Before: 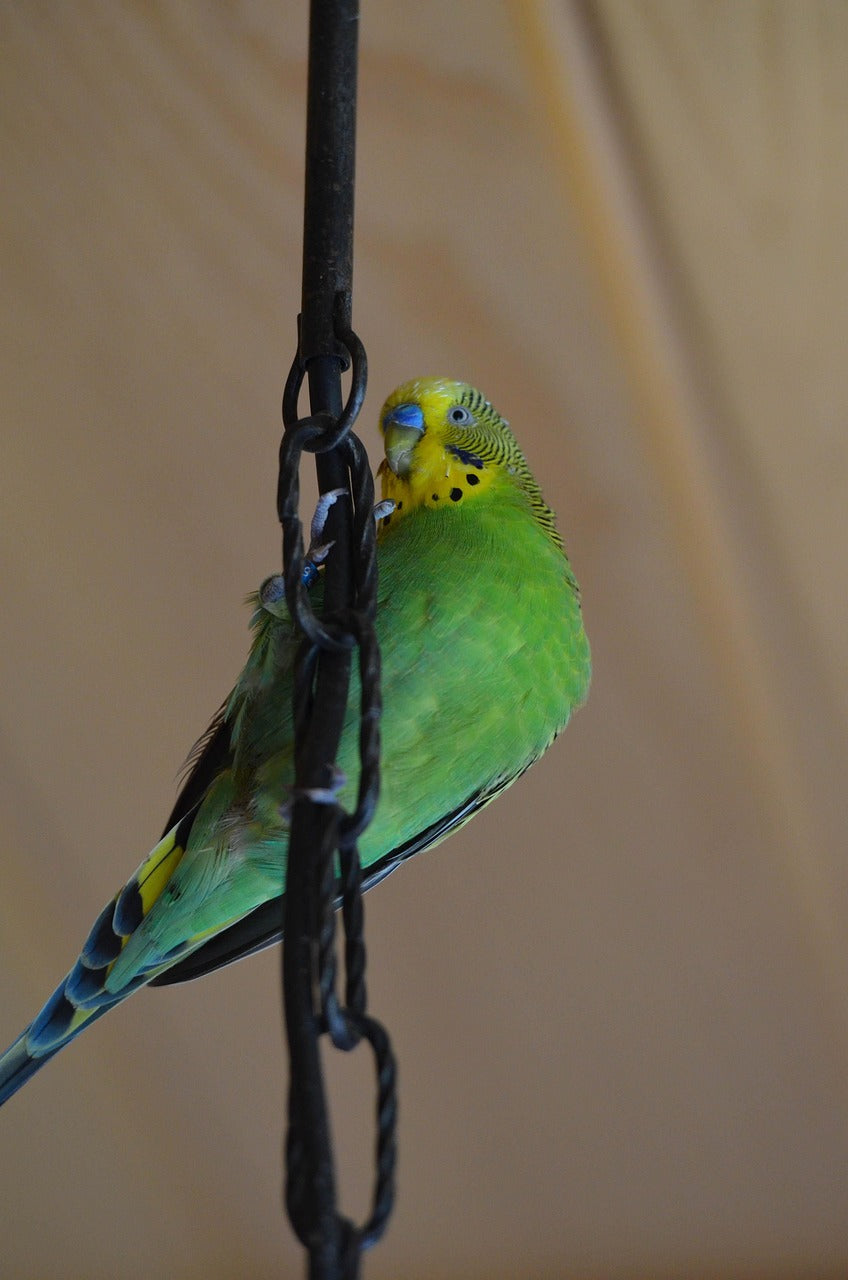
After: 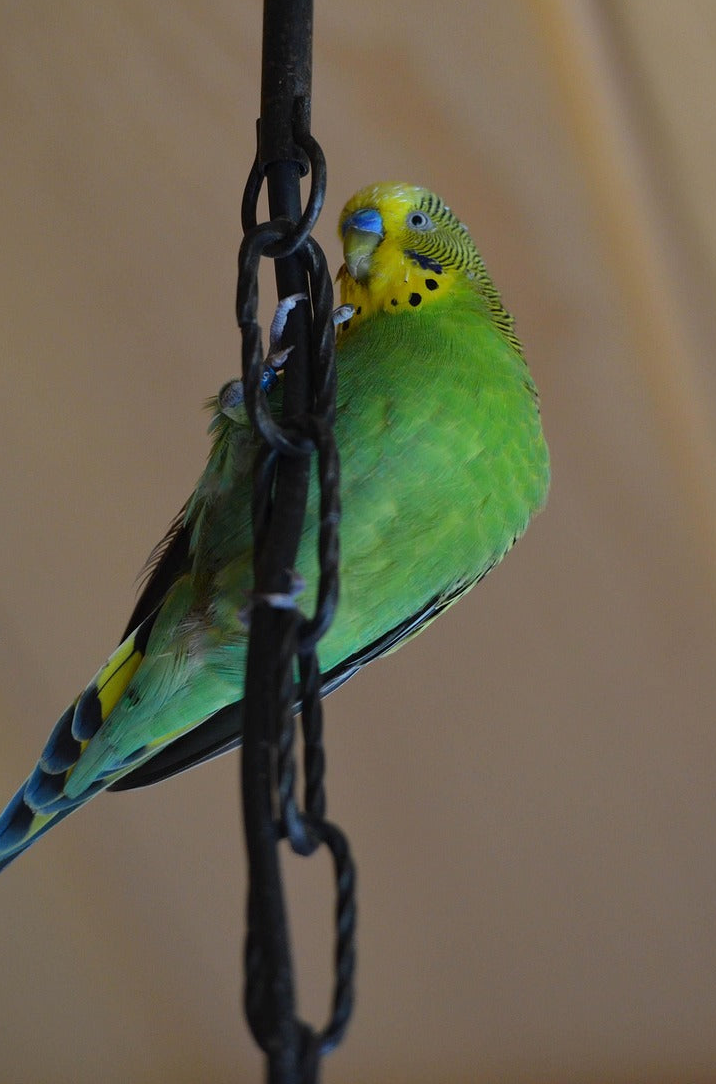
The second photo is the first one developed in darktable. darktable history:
crop and rotate: left 4.889%, top 15.293%, right 10.661%
